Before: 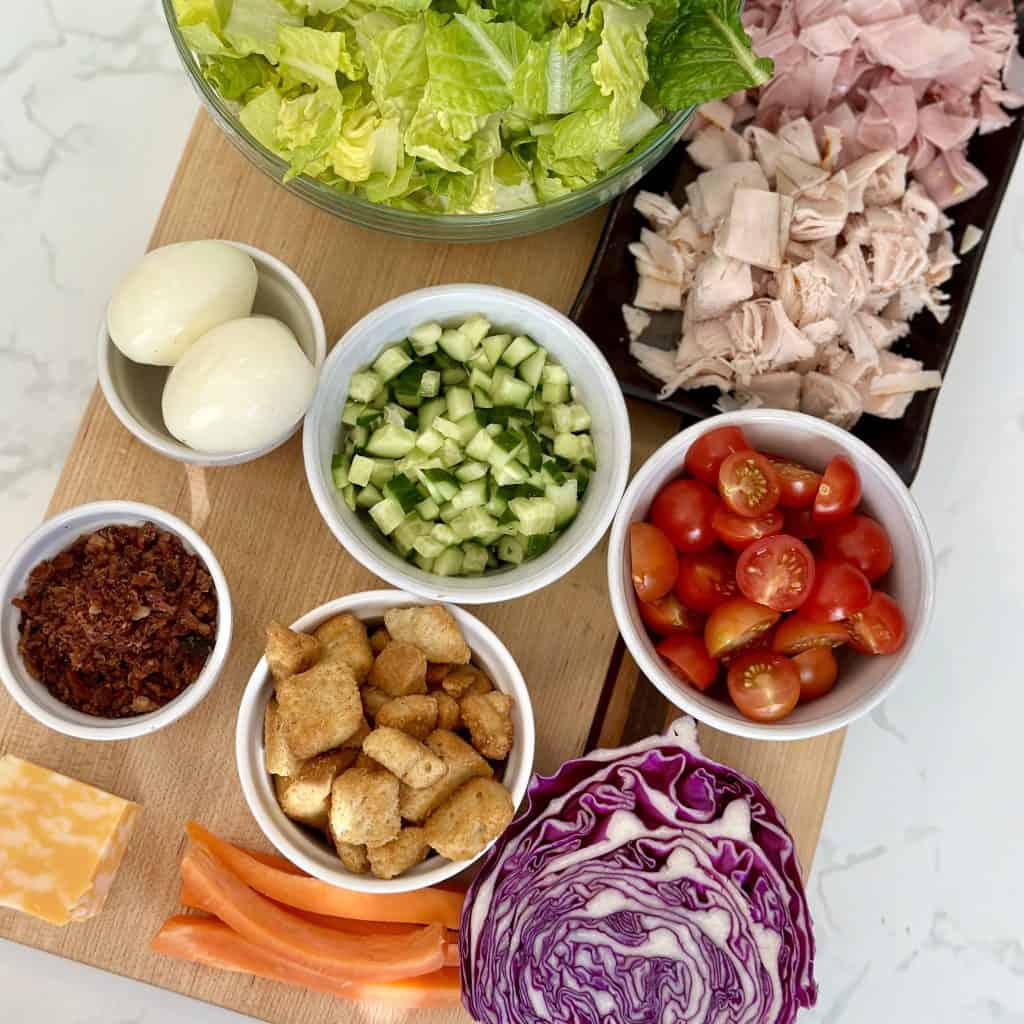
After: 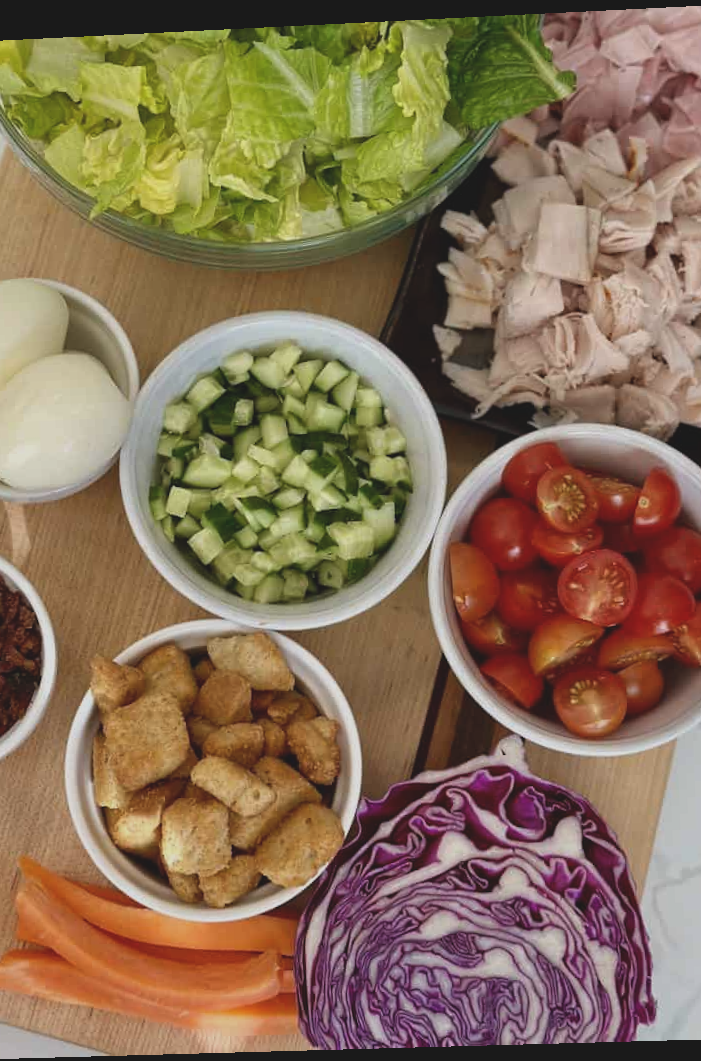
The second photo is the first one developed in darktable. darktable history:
crop and rotate: left 18.442%, right 15.508%
exposure: black level correction -0.015, exposure -0.5 EV, compensate highlight preservation false
rotate and perspective: rotation -2.22°, lens shift (horizontal) -0.022, automatic cropping off
